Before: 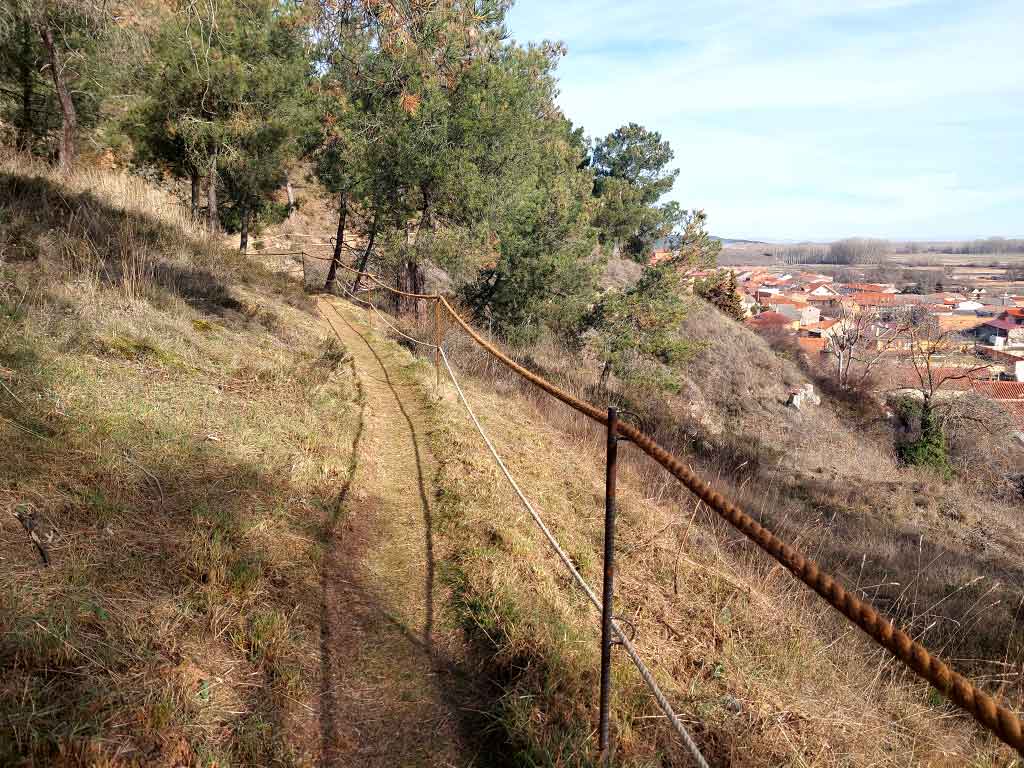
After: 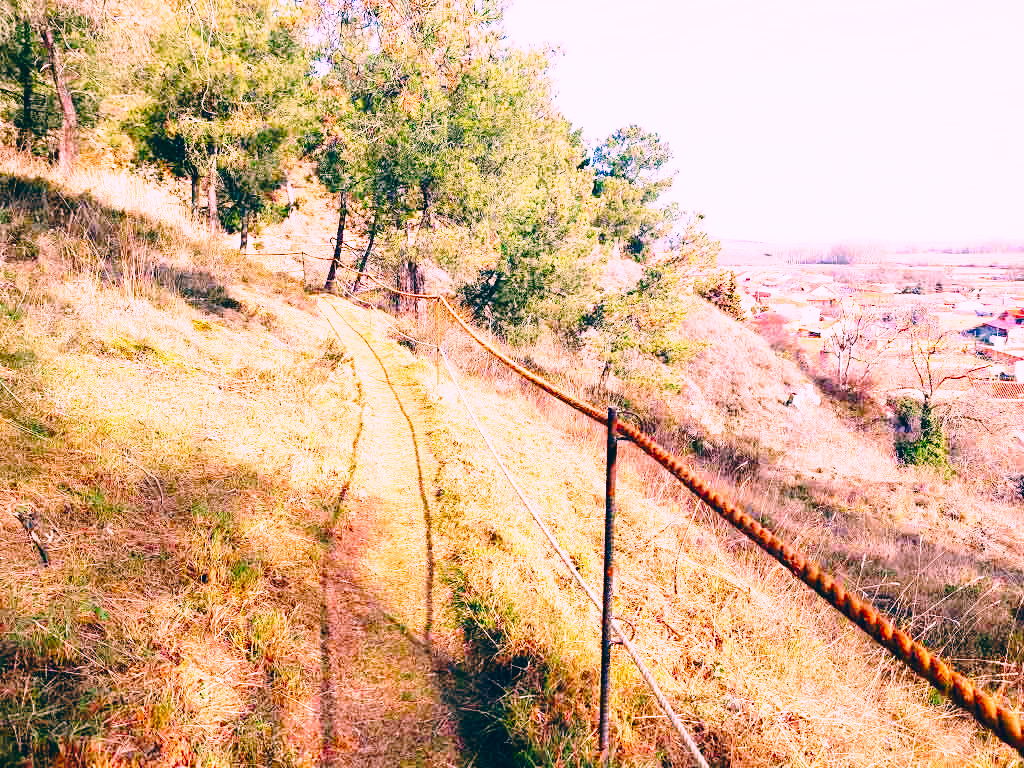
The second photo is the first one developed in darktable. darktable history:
exposure: black level correction 0, exposure 0.889 EV, compensate highlight preservation false
base curve: curves: ch0 [(0, 0) (0.032, 0.037) (0.105, 0.228) (0.435, 0.76) (0.856, 0.983) (1, 1)], preserve colors none
color correction: highlights a* 16.35, highlights b* 0.345, shadows a* -15.28, shadows b* -14.06, saturation 1.51
